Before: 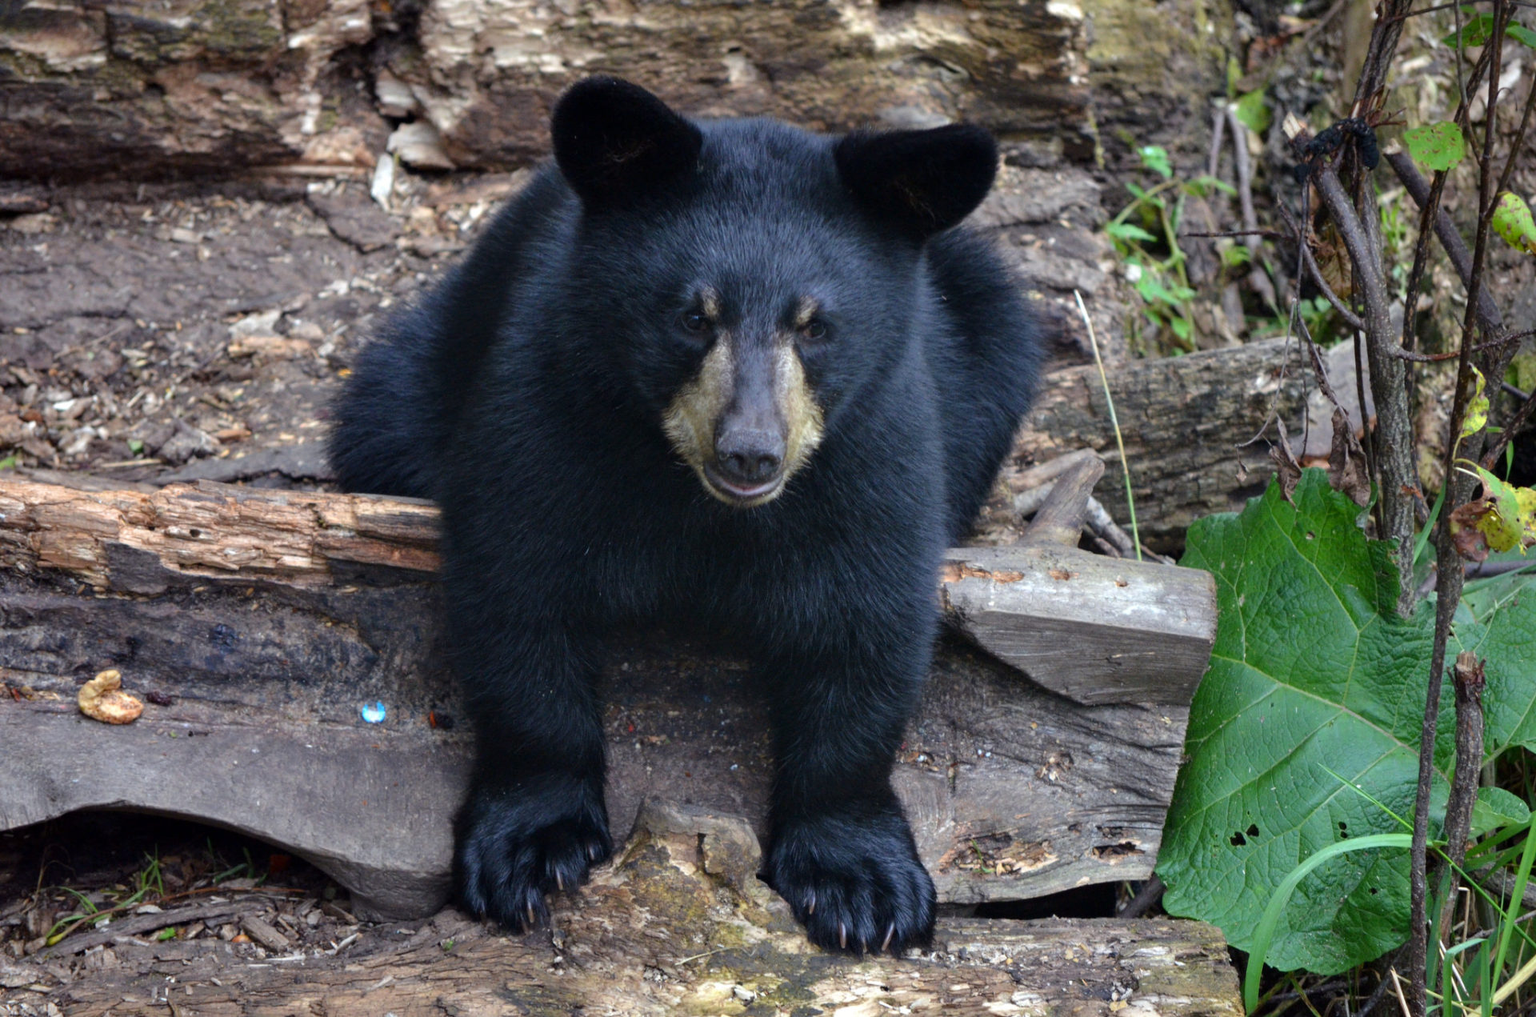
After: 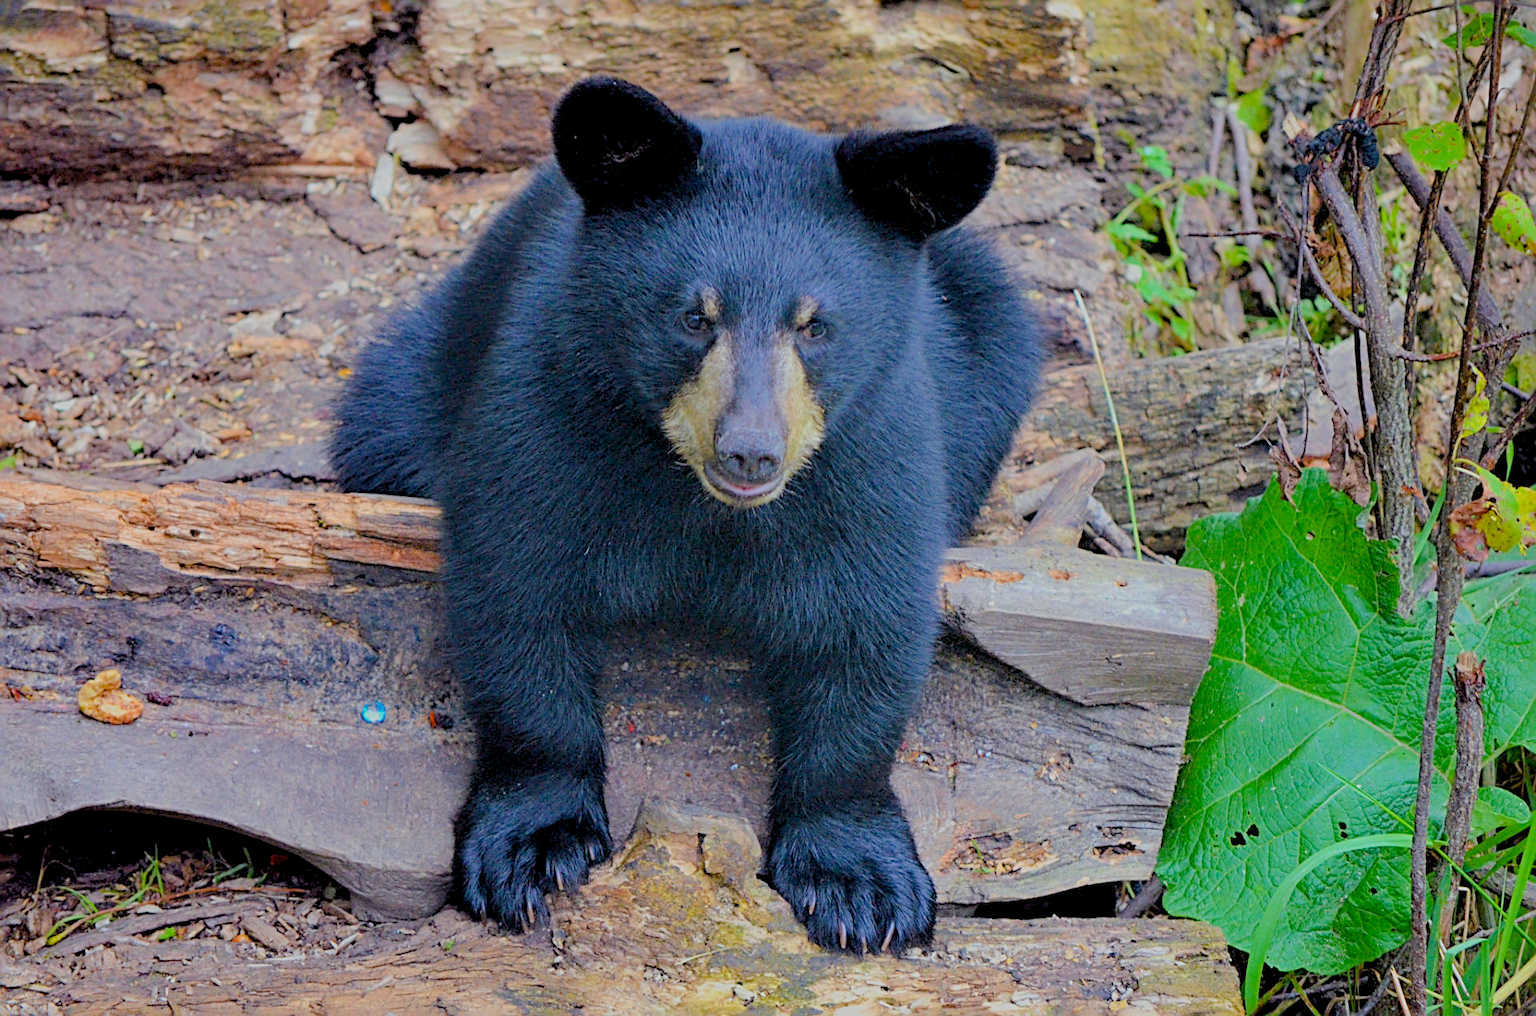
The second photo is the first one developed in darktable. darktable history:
filmic rgb: black relative exposure -8.03 EV, white relative exposure 8 EV, target black luminance 0%, hardness 2.46, latitude 76.14%, contrast 0.565, shadows ↔ highlights balance 0.016%, add noise in highlights 0.001, color science v3 (2019), use custom middle-gray values true, contrast in highlights soft
sharpen: radius 2.982, amount 0.768
exposure: black level correction 0, exposure 1.107 EV, compensate highlight preservation false
color balance rgb: global offset › luminance -0.49%, perceptual saturation grading › global saturation 30.349%, global vibrance 20%
levels: levels [0.018, 0.493, 1]
